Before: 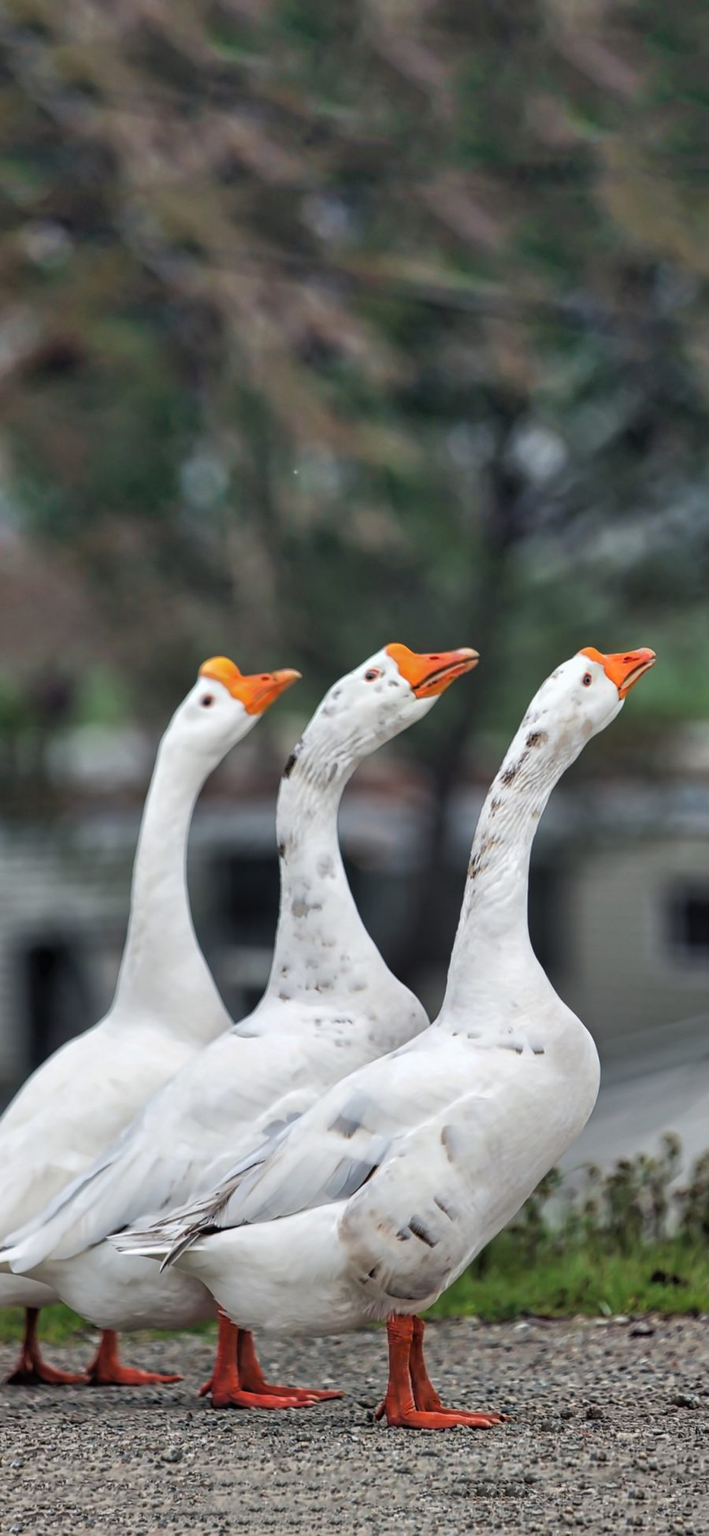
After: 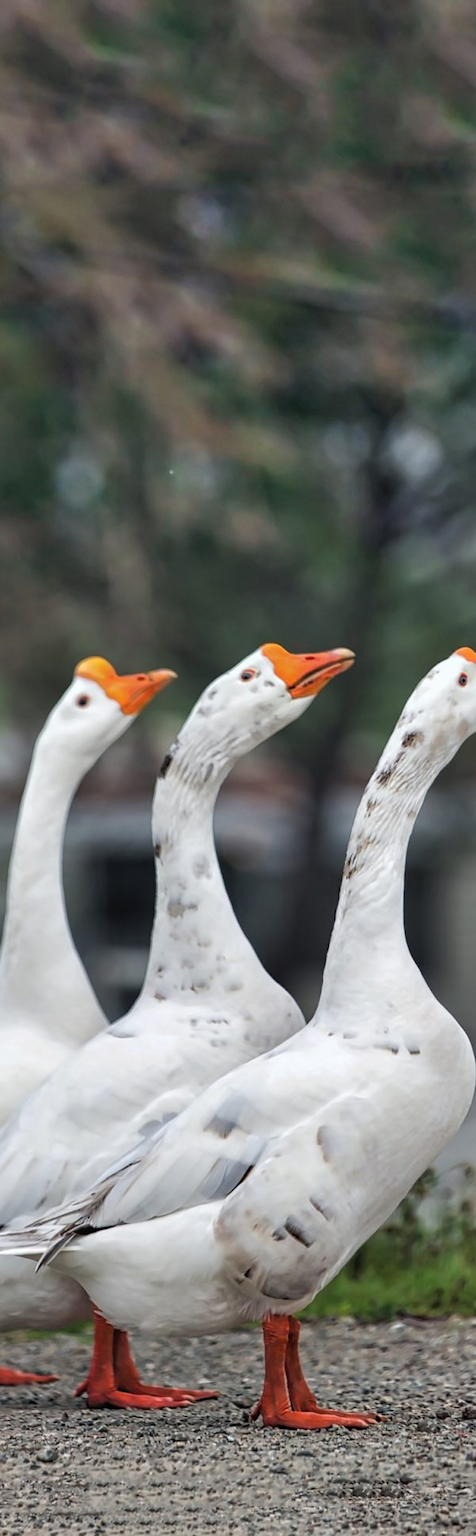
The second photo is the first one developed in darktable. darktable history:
crop and rotate: left 17.627%, right 15.152%
